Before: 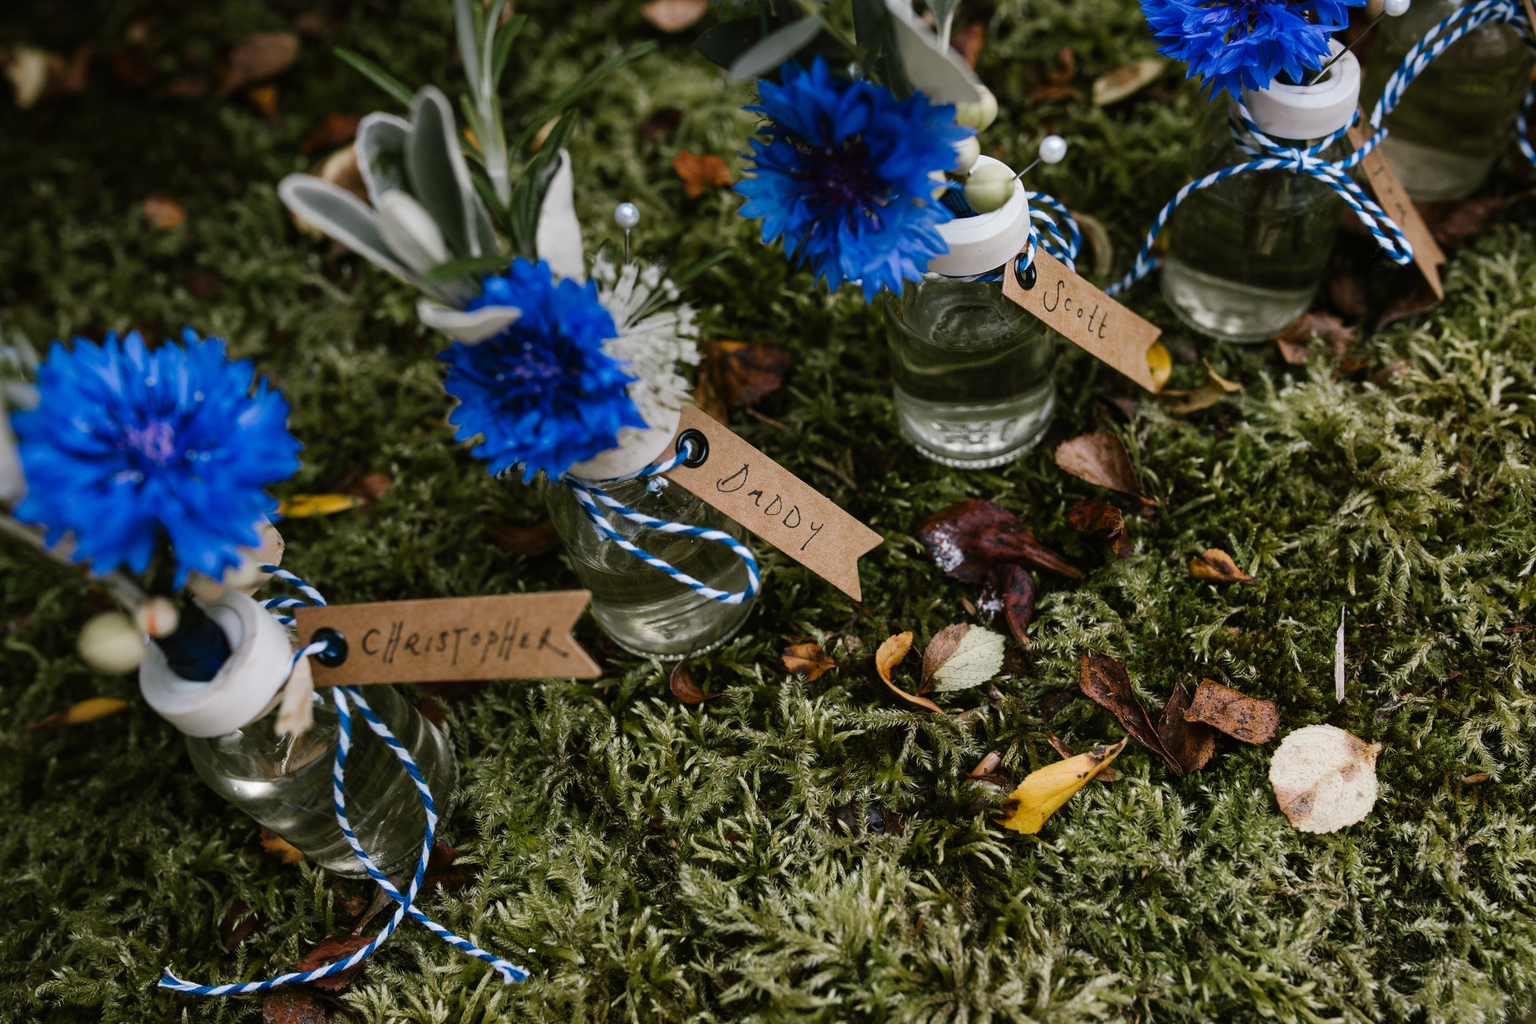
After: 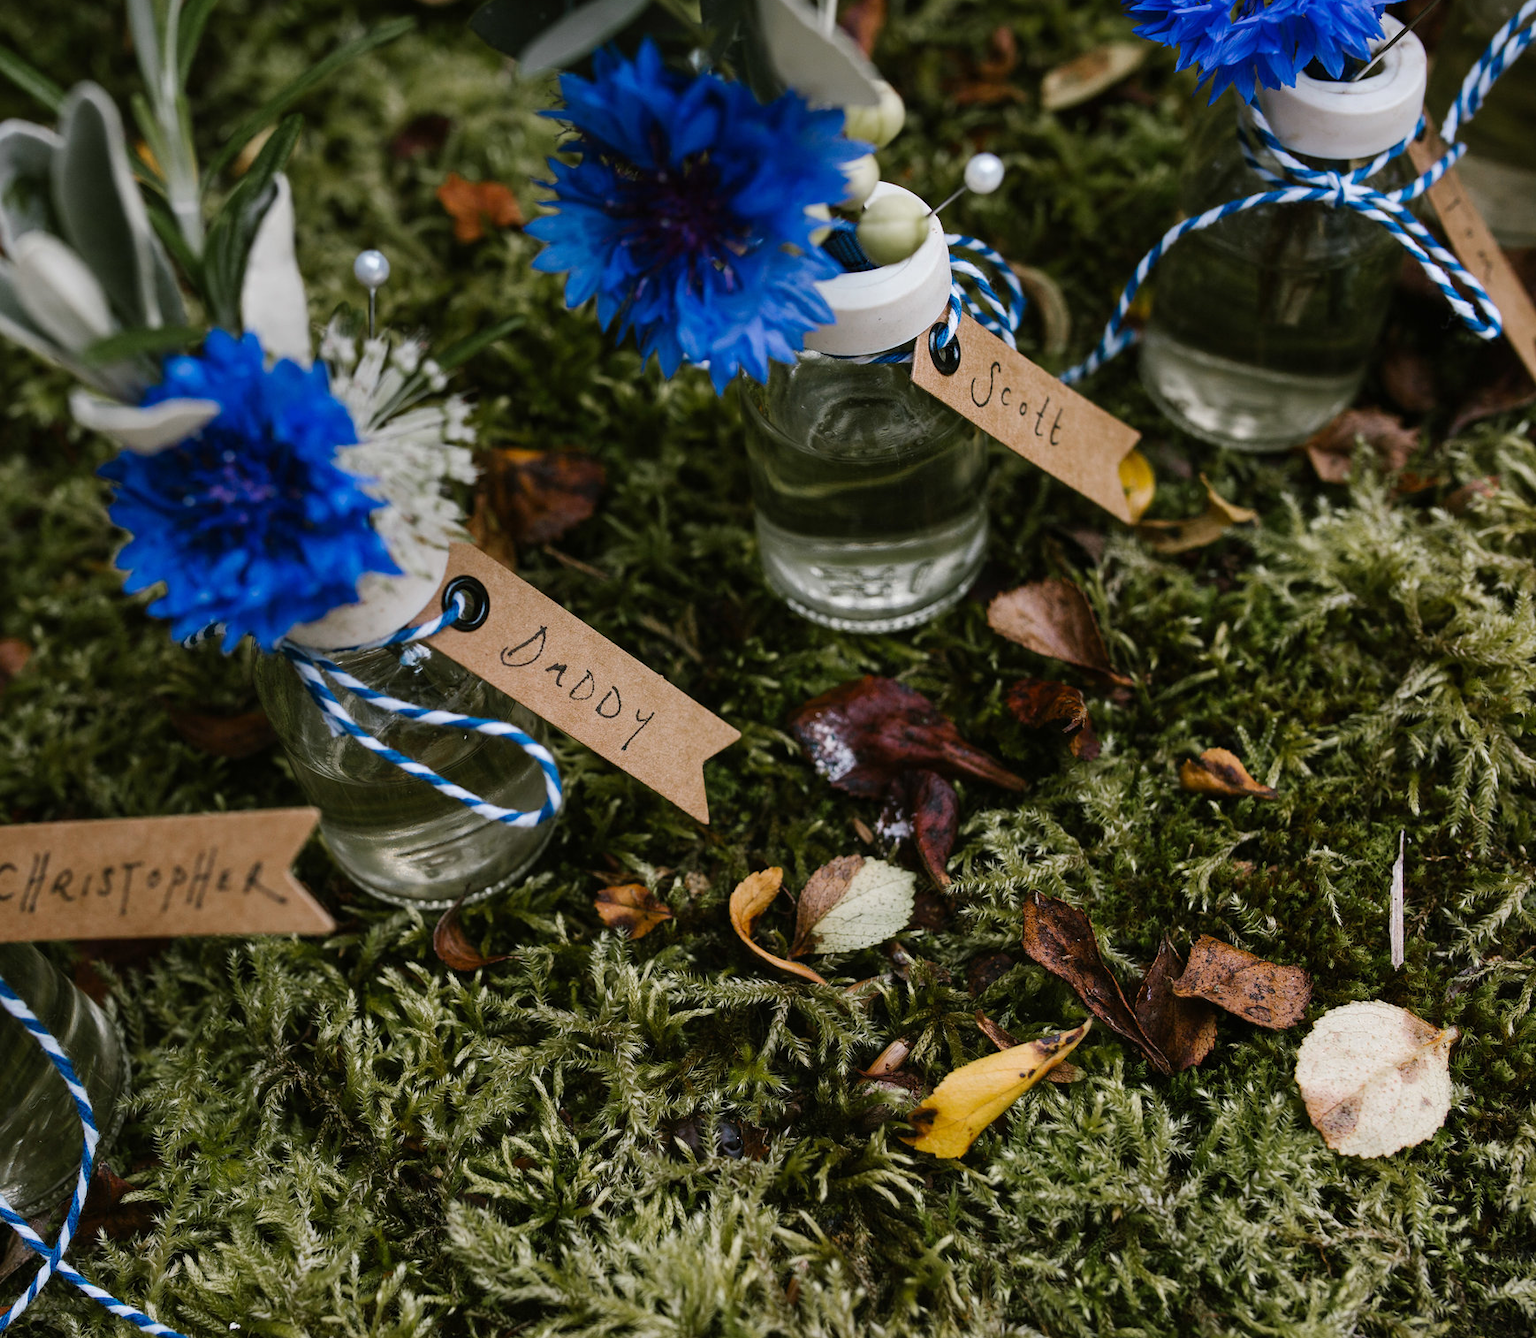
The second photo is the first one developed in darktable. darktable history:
crop and rotate: left 24.034%, top 2.838%, right 6.406%, bottom 6.299%
exposure: compensate highlight preservation false
